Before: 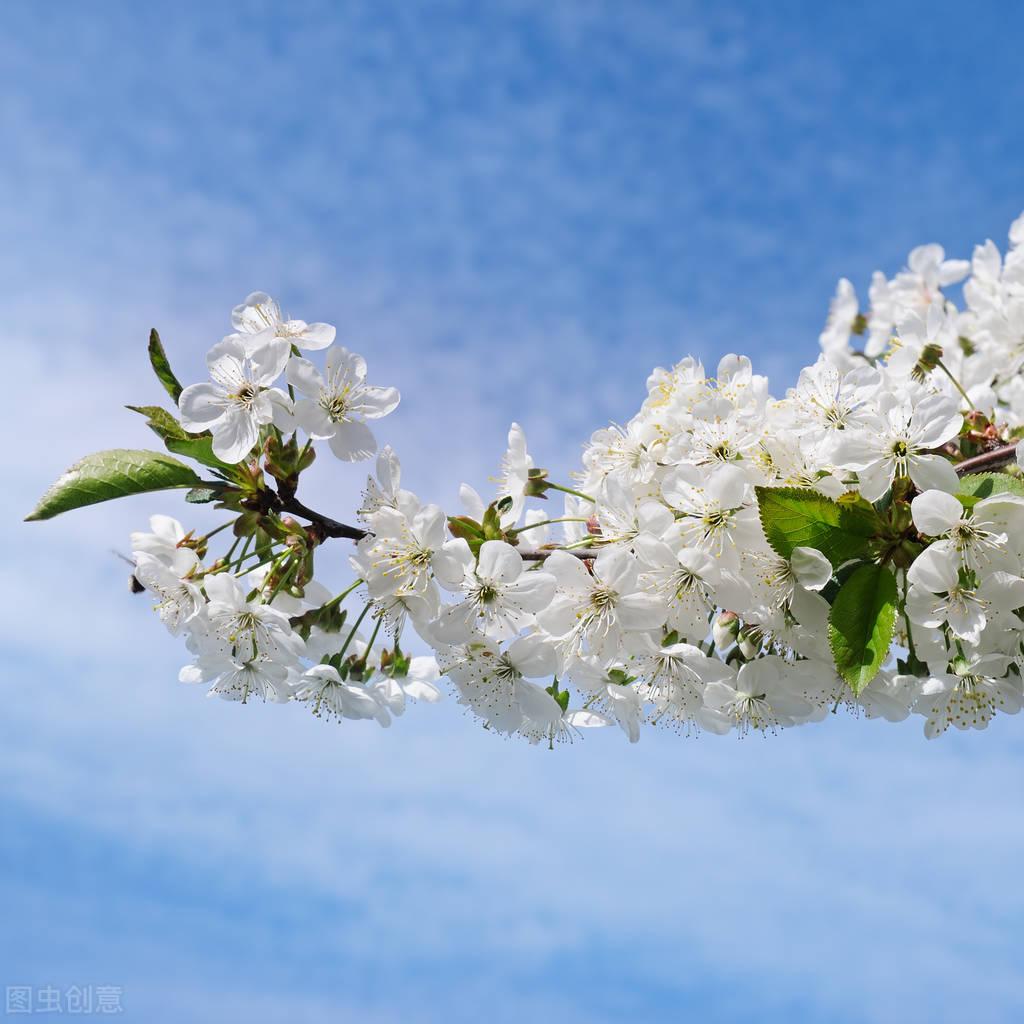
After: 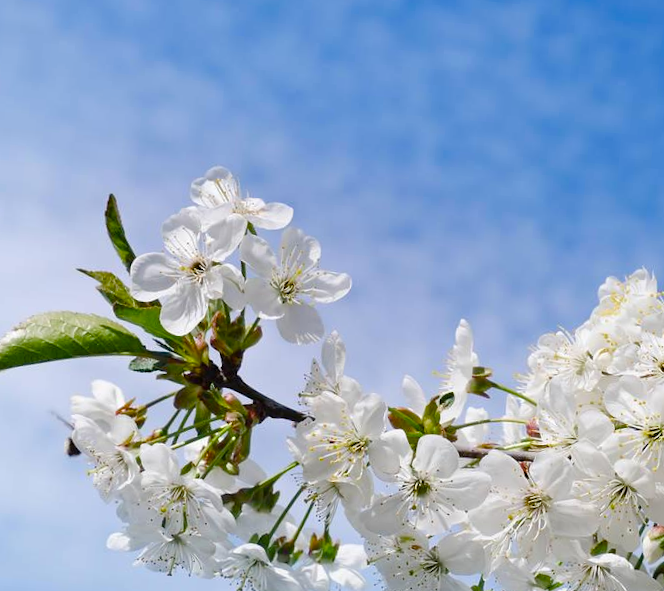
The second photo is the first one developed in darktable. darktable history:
color balance rgb: perceptual saturation grading › global saturation 20%, perceptual saturation grading › highlights -25%, perceptual saturation grading › shadows 50%
crop and rotate: angle -4.99°, left 2.122%, top 6.945%, right 27.566%, bottom 30.519%
